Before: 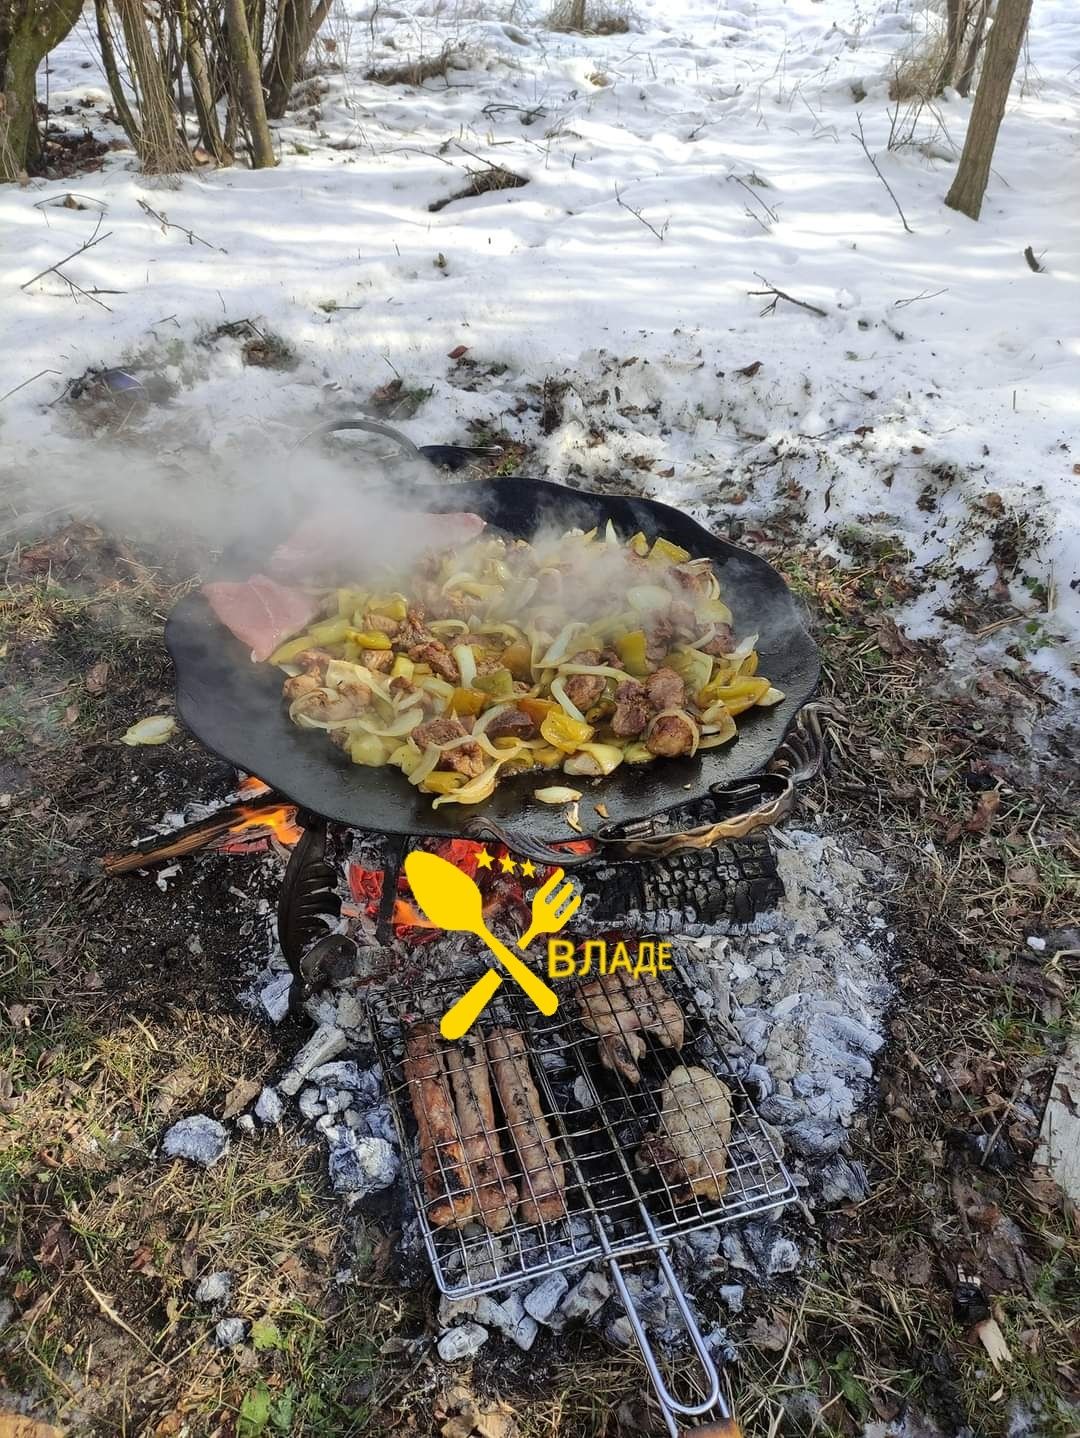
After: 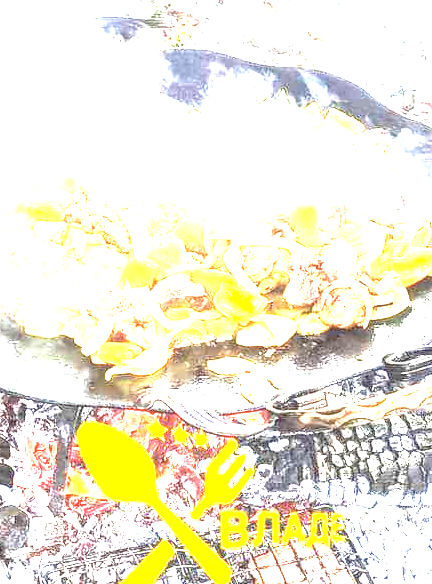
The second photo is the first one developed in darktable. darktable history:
local contrast: on, module defaults
crop: left 30.284%, top 29.862%, right 29.638%, bottom 29.486%
exposure: black level correction 0, exposure 4.045 EV, compensate highlight preservation false
